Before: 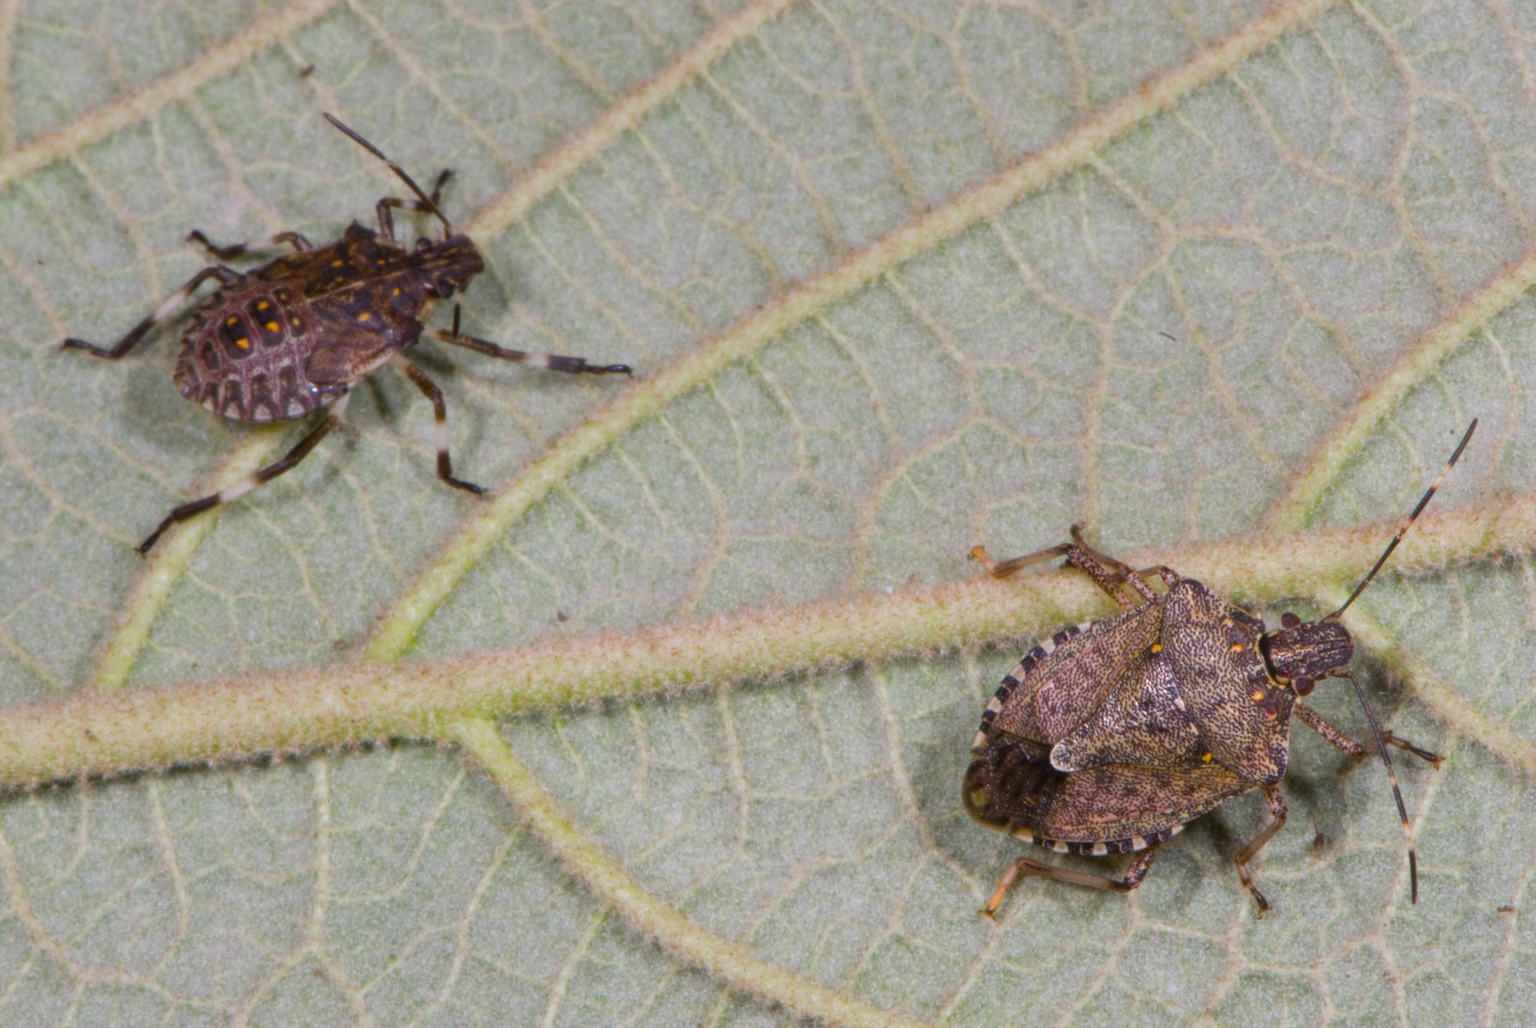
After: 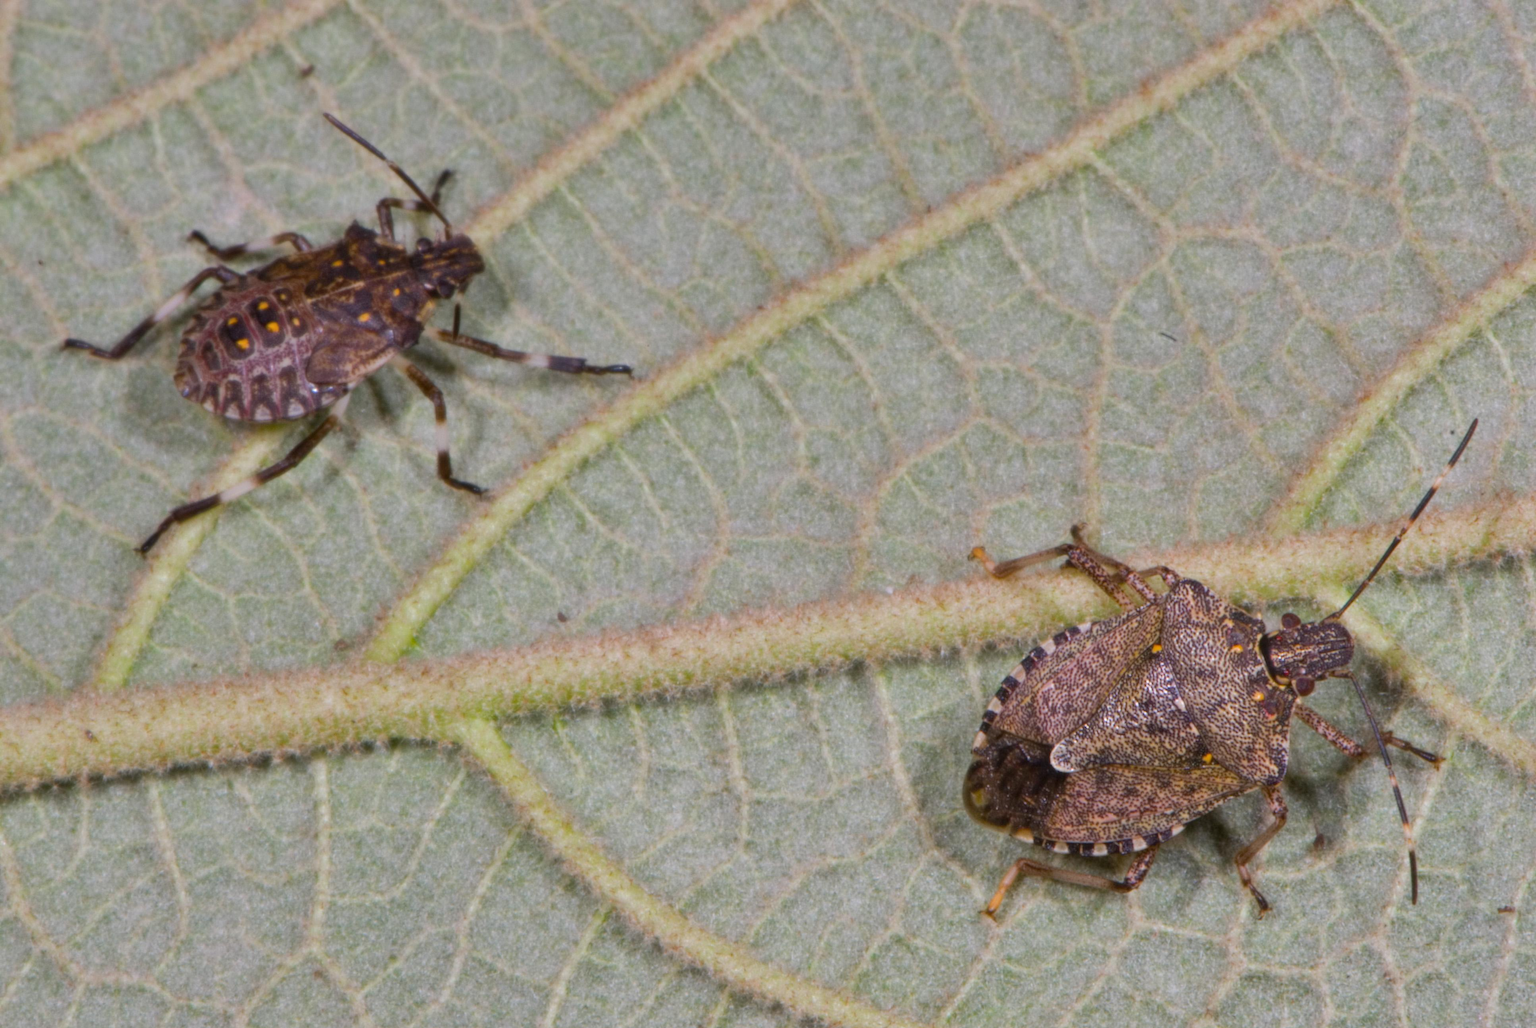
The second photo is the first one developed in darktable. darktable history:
tone equalizer: edges refinement/feathering 500, mask exposure compensation -1.25 EV, preserve details no
shadows and highlights: low approximation 0.01, soften with gaussian
